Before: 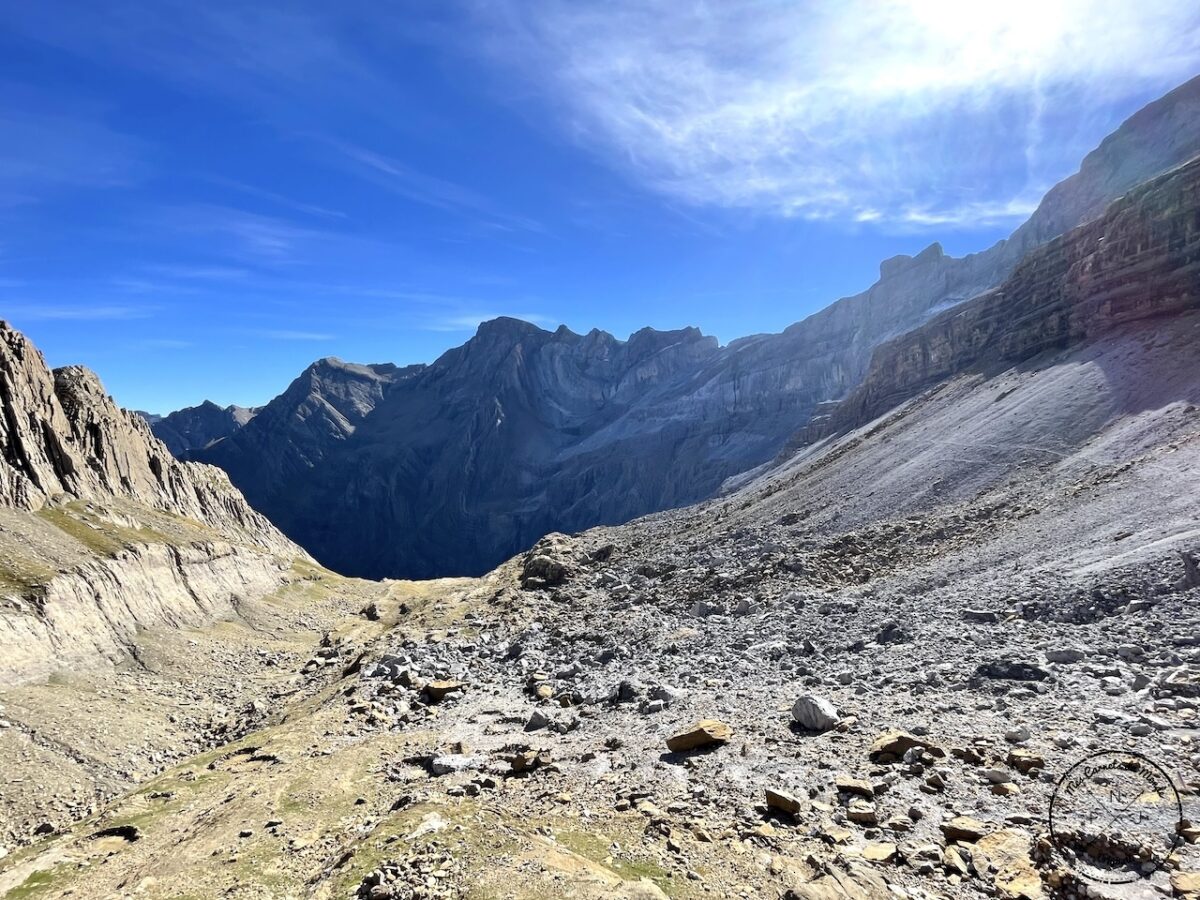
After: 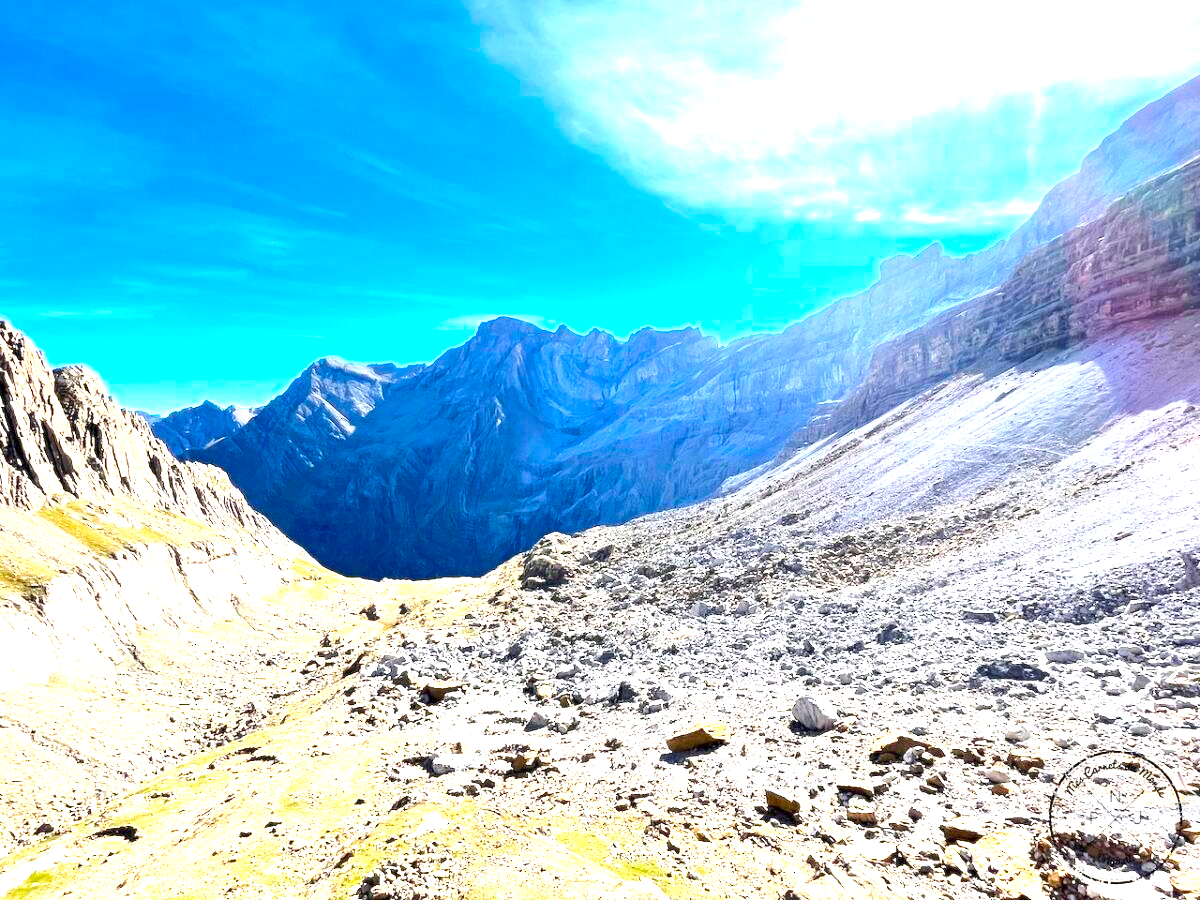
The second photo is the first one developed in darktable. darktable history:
exposure: black level correction 0.001, exposure 1.831 EV, compensate exposure bias true, compensate highlight preservation false
color balance rgb: highlights gain › chroma 0.173%, highlights gain › hue 331.54°, perceptual saturation grading › global saturation 30.573%, perceptual brilliance grading › highlights 17.47%, perceptual brilliance grading › mid-tones 31.466%, perceptual brilliance grading › shadows -30.599%, contrast -29.385%
